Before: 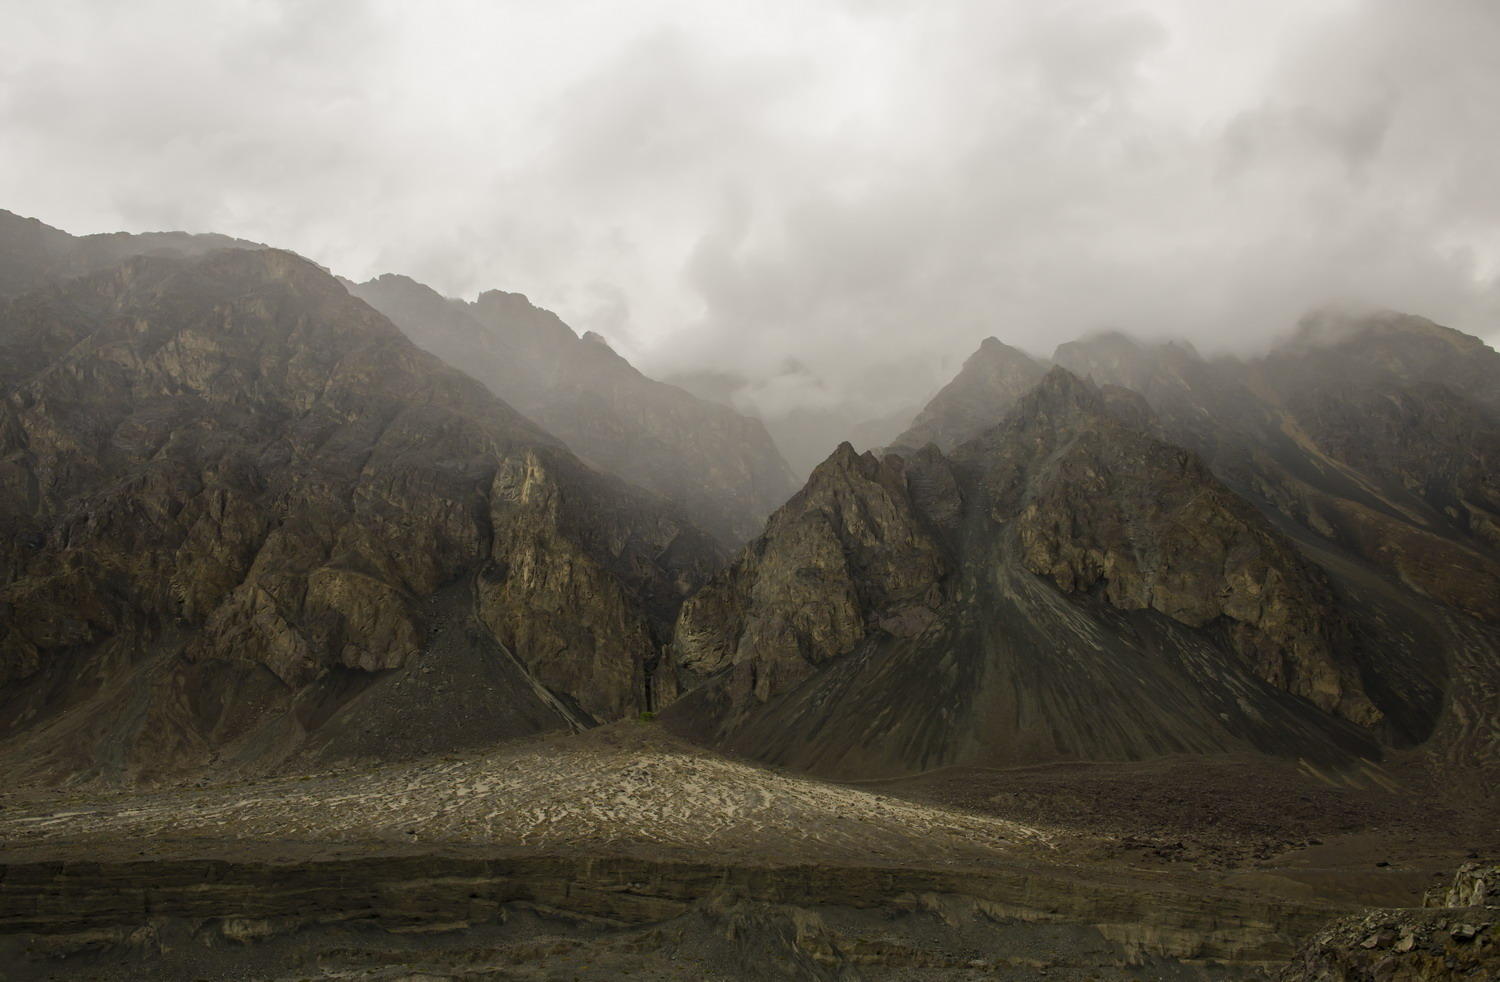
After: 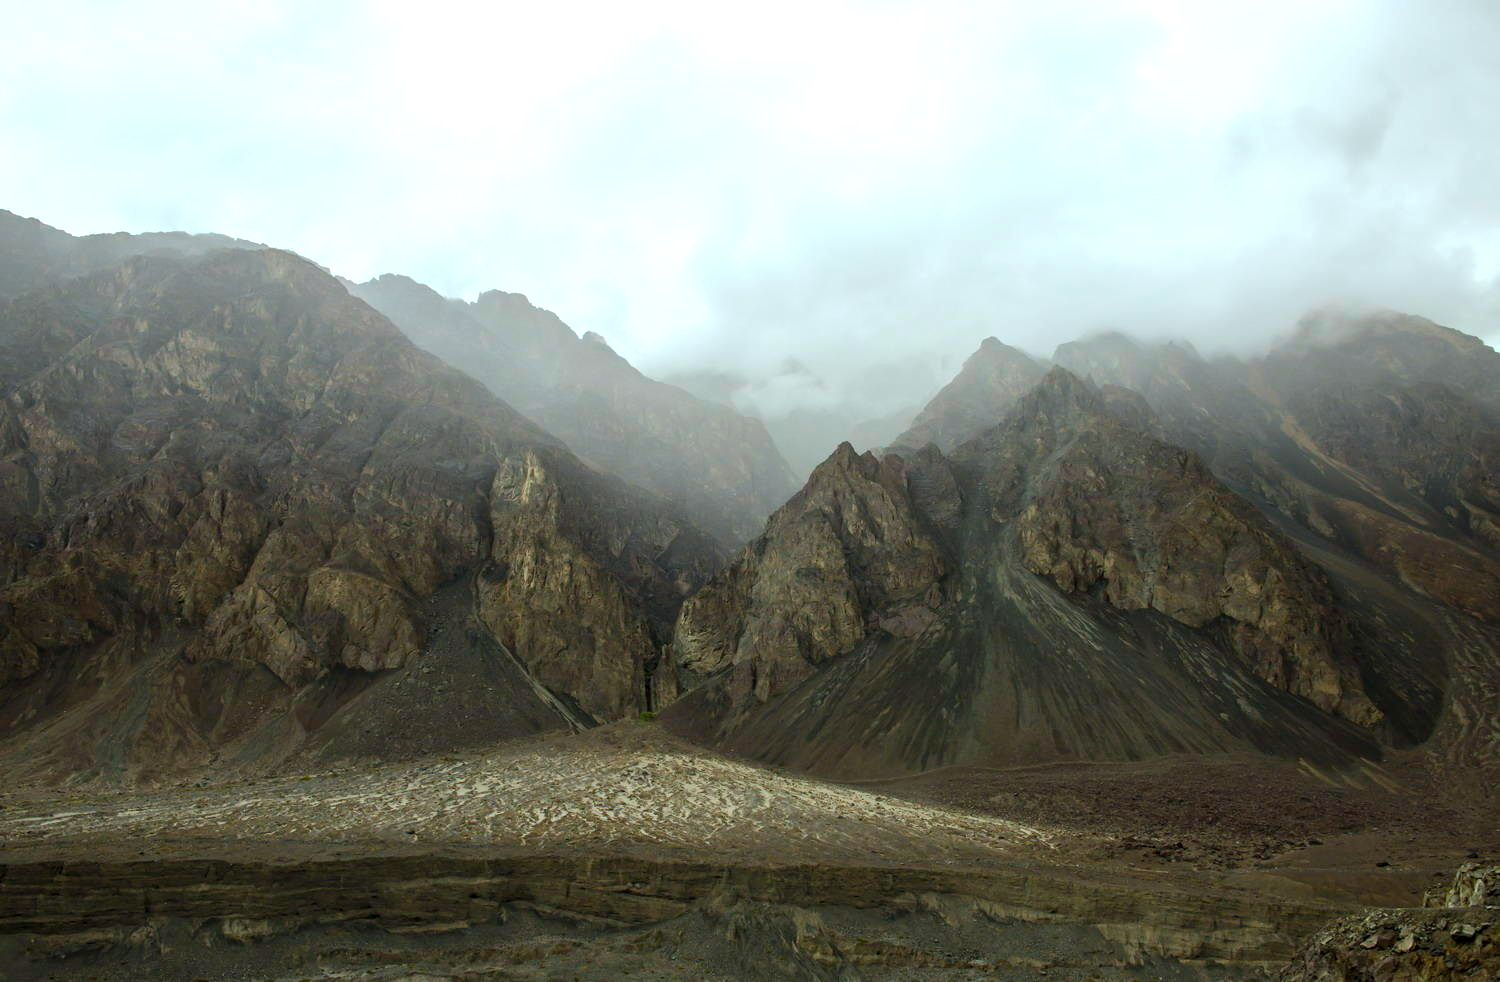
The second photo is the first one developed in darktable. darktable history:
exposure: exposure 0.657 EV, compensate highlight preservation false
color correction: highlights a* -10.04, highlights b* -10.37
